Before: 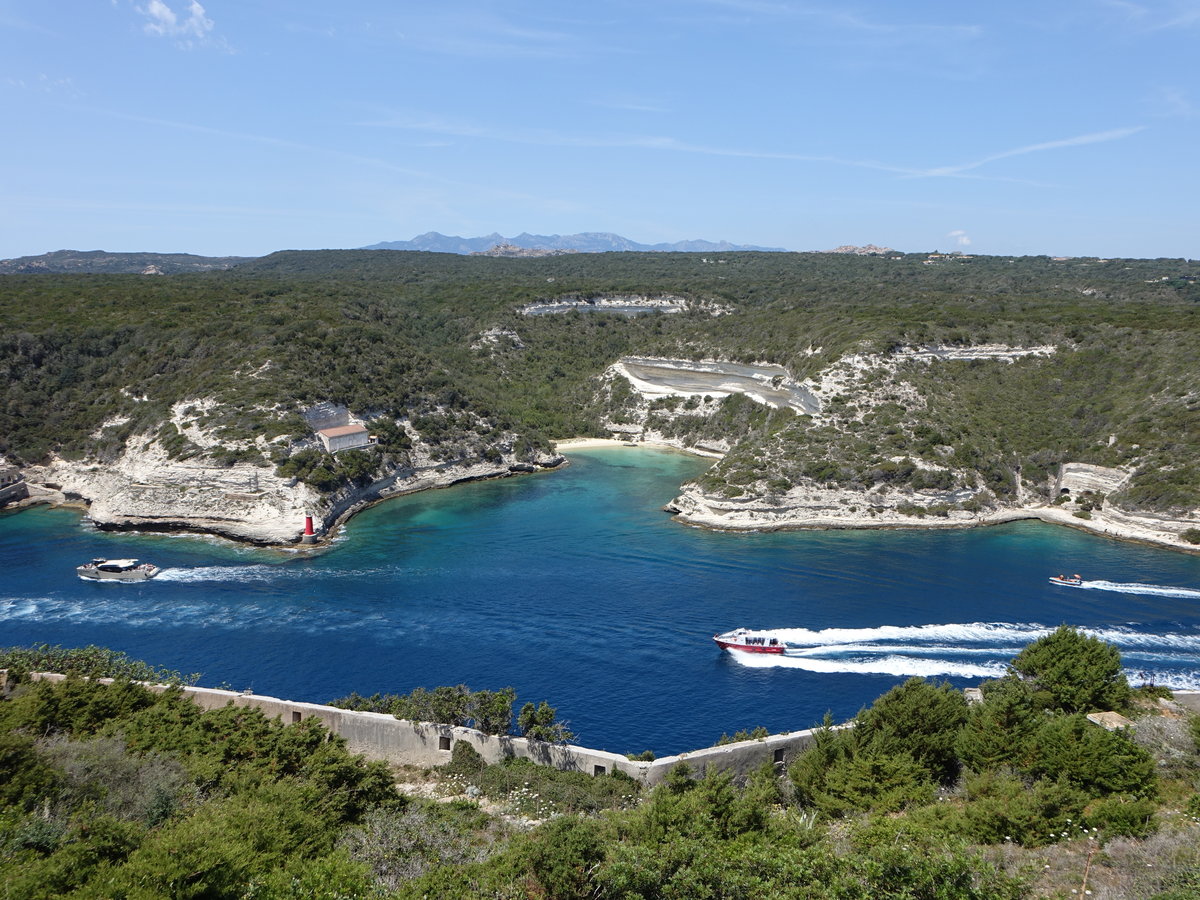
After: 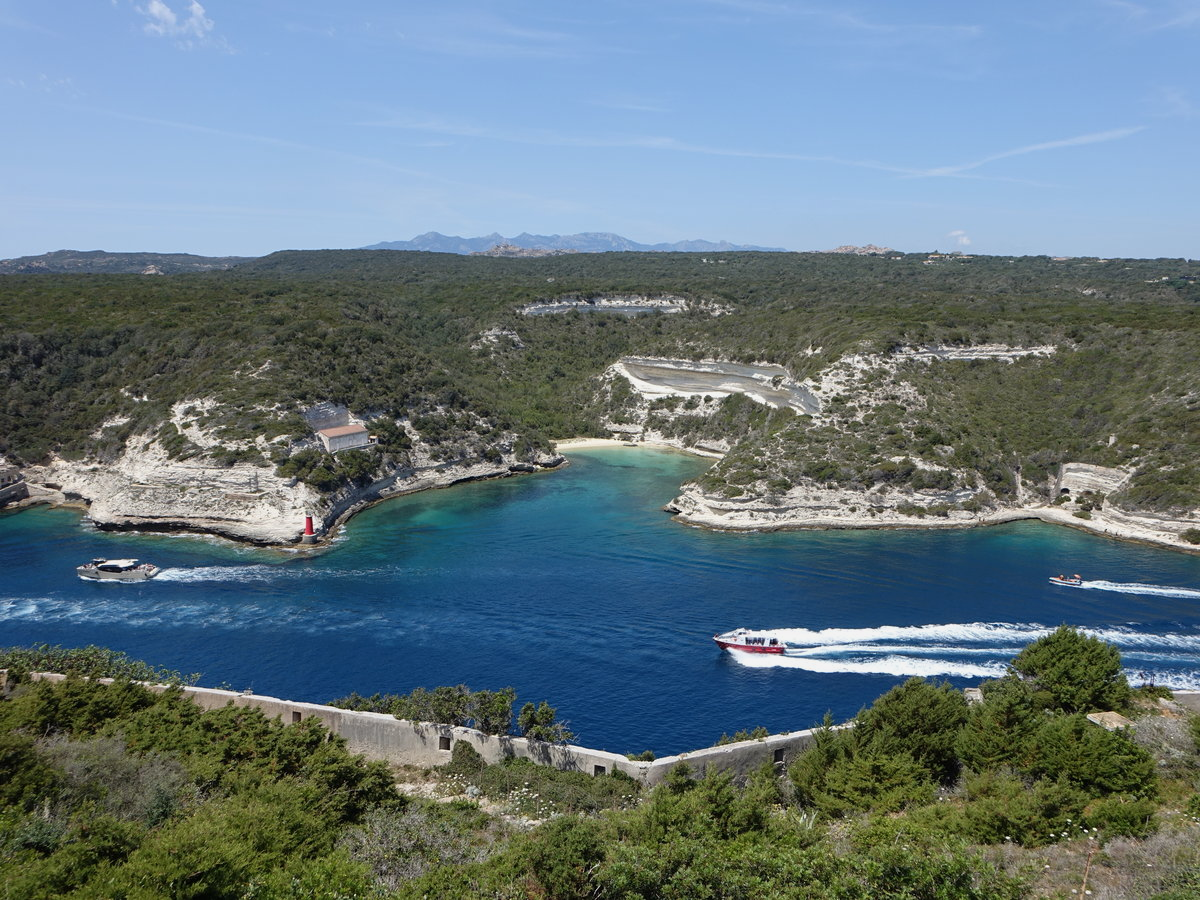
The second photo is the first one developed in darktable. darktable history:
exposure: exposure -0.155 EV, compensate exposure bias true, compensate highlight preservation false
